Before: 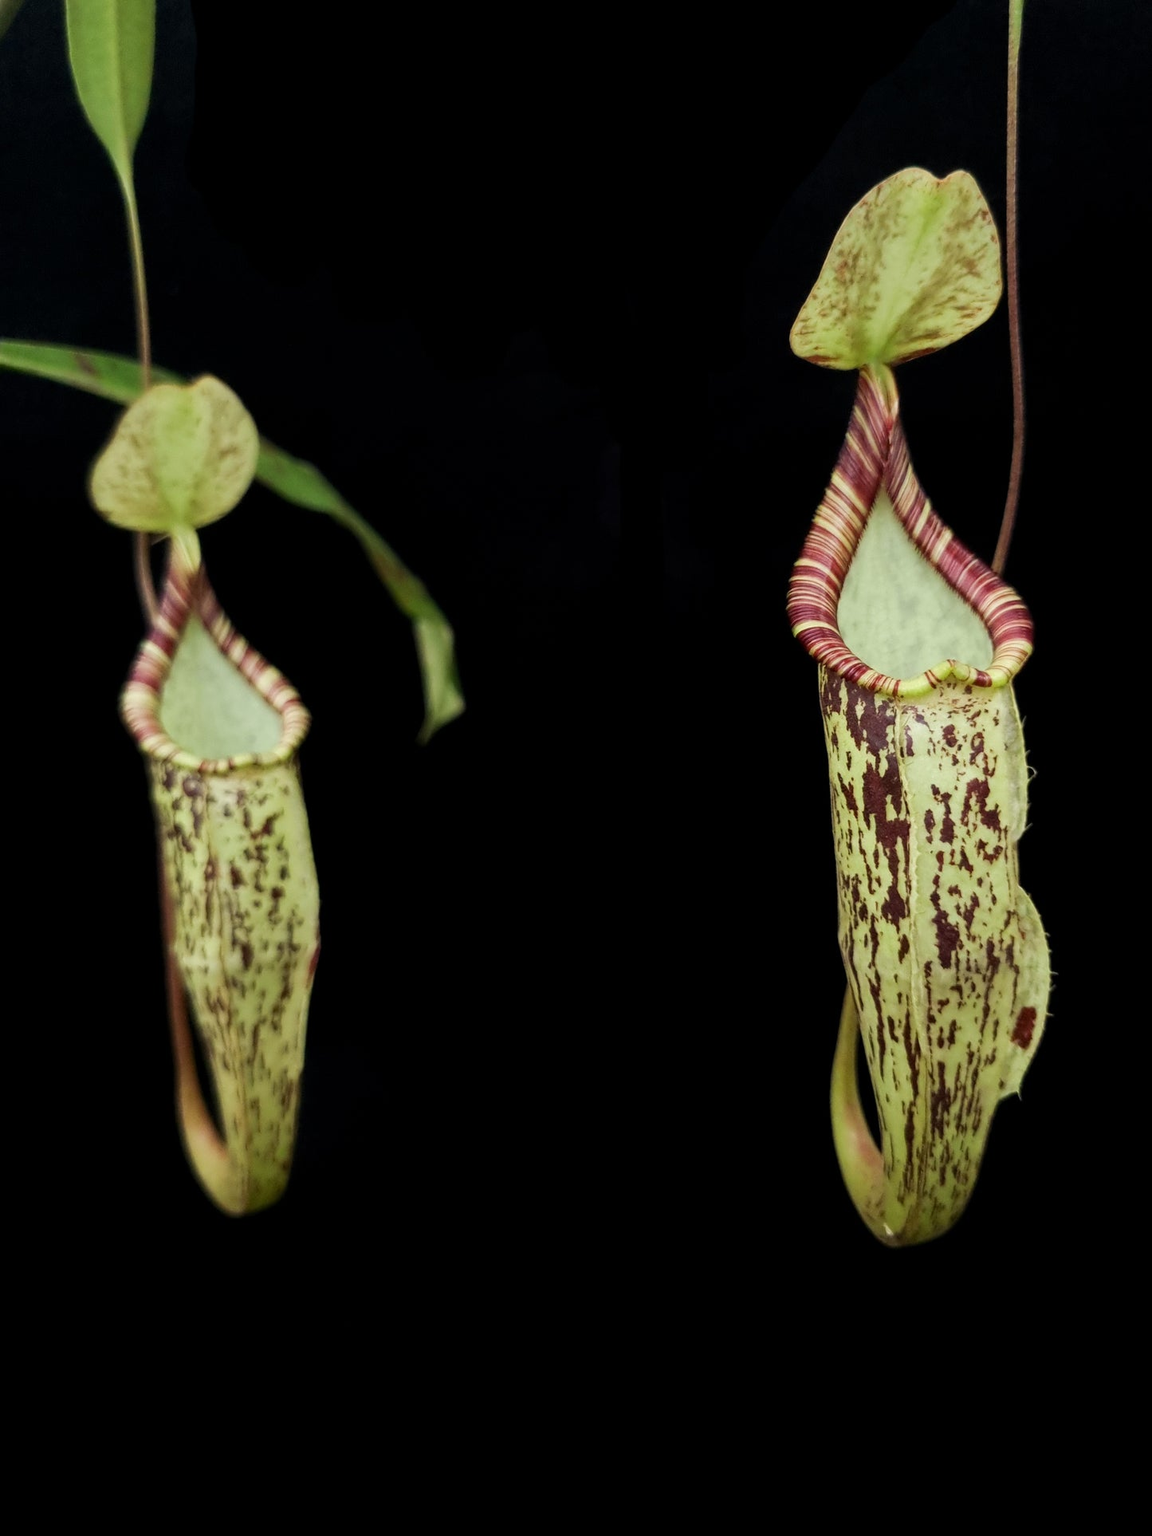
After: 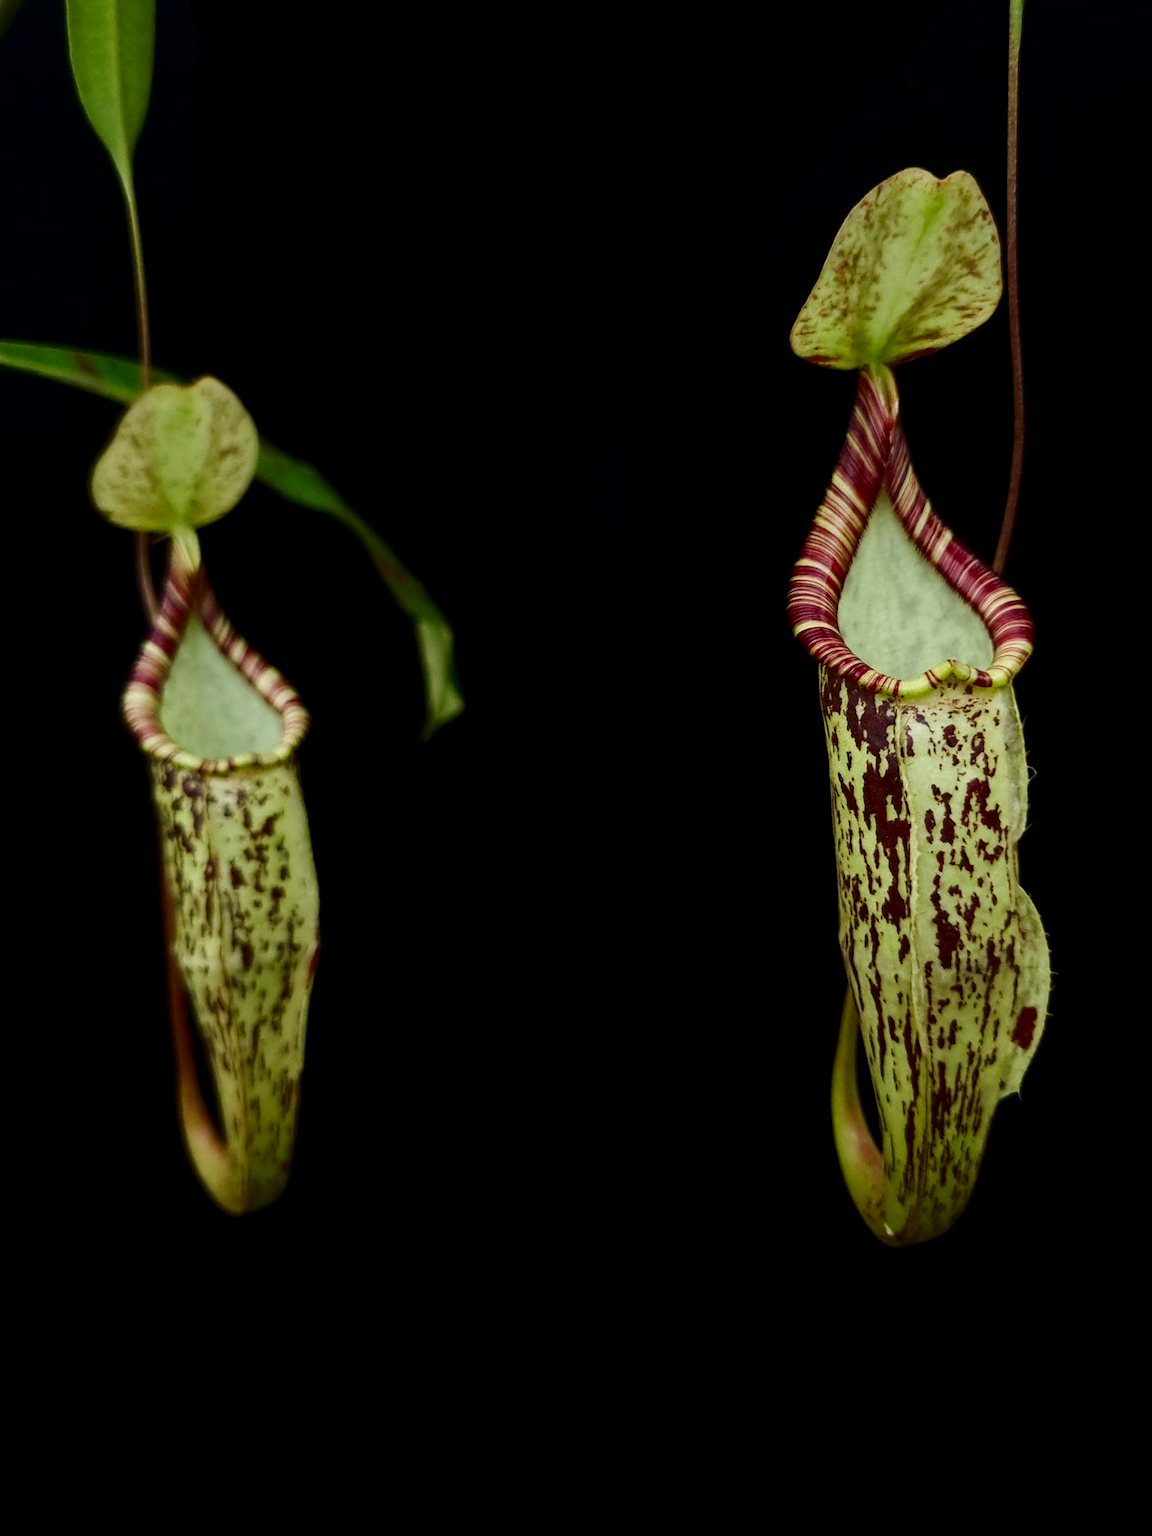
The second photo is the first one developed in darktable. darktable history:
contrast brightness saturation: contrast 0.095, brightness -0.278, saturation 0.137
